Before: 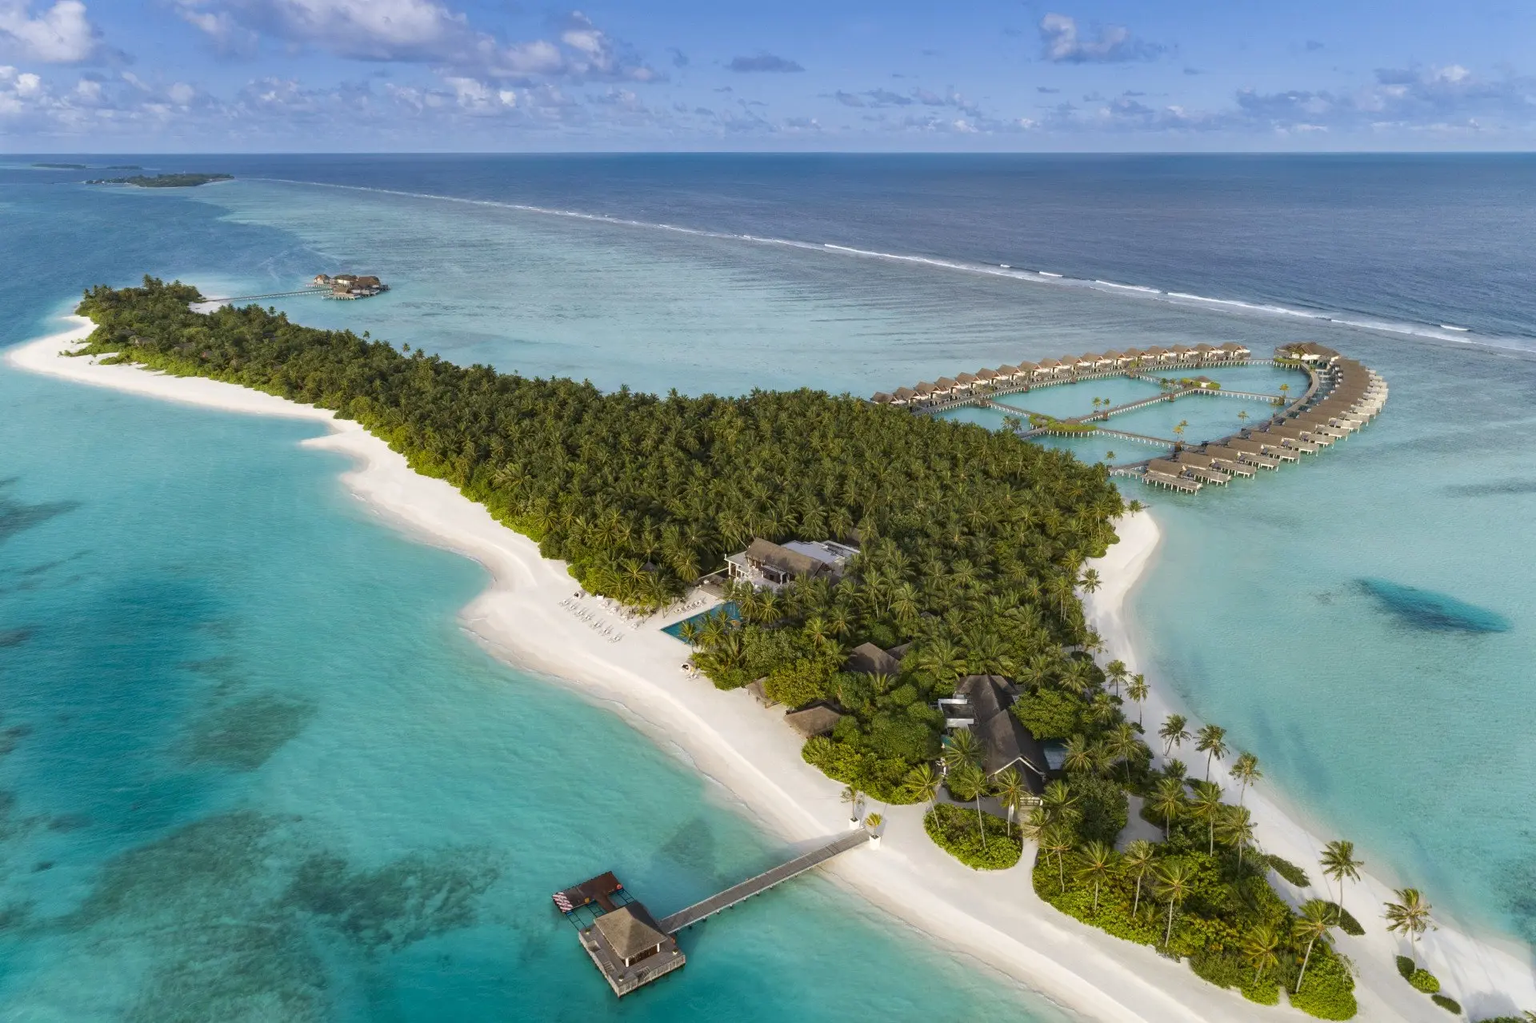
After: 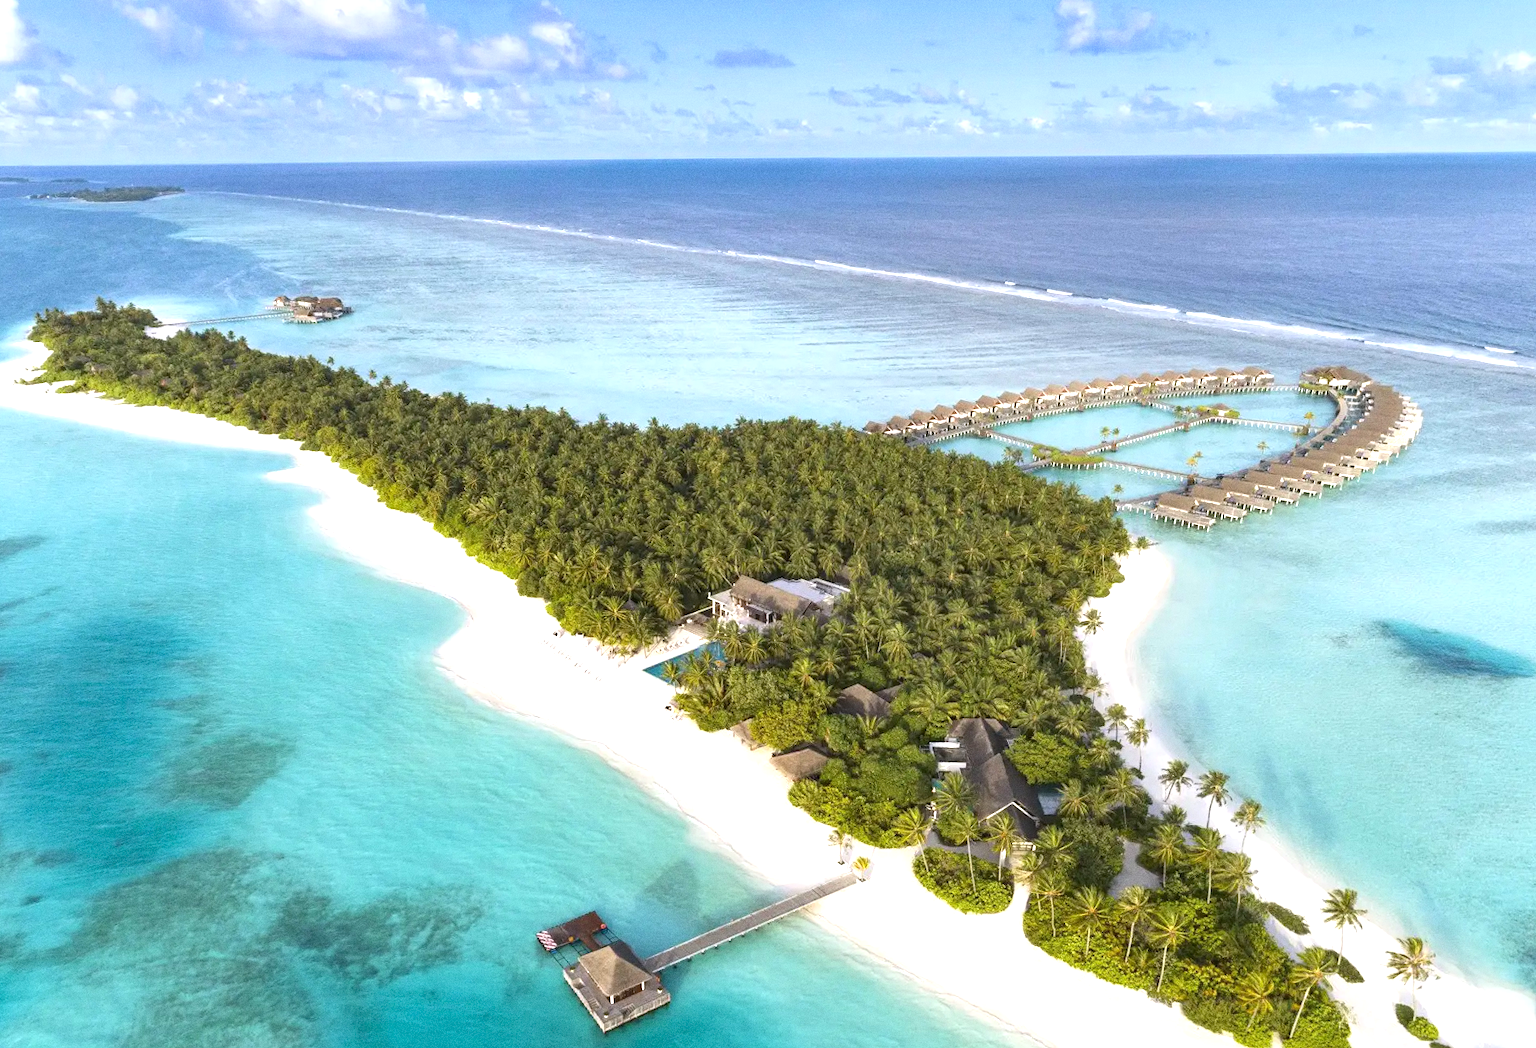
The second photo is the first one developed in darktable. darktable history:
grain: coarseness 0.47 ISO
exposure: black level correction 0, exposure 1.015 EV, compensate exposure bias true, compensate highlight preservation false
rotate and perspective: rotation 0.074°, lens shift (vertical) 0.096, lens shift (horizontal) -0.041, crop left 0.043, crop right 0.952, crop top 0.024, crop bottom 0.979
white balance: red 1.009, blue 1.027
